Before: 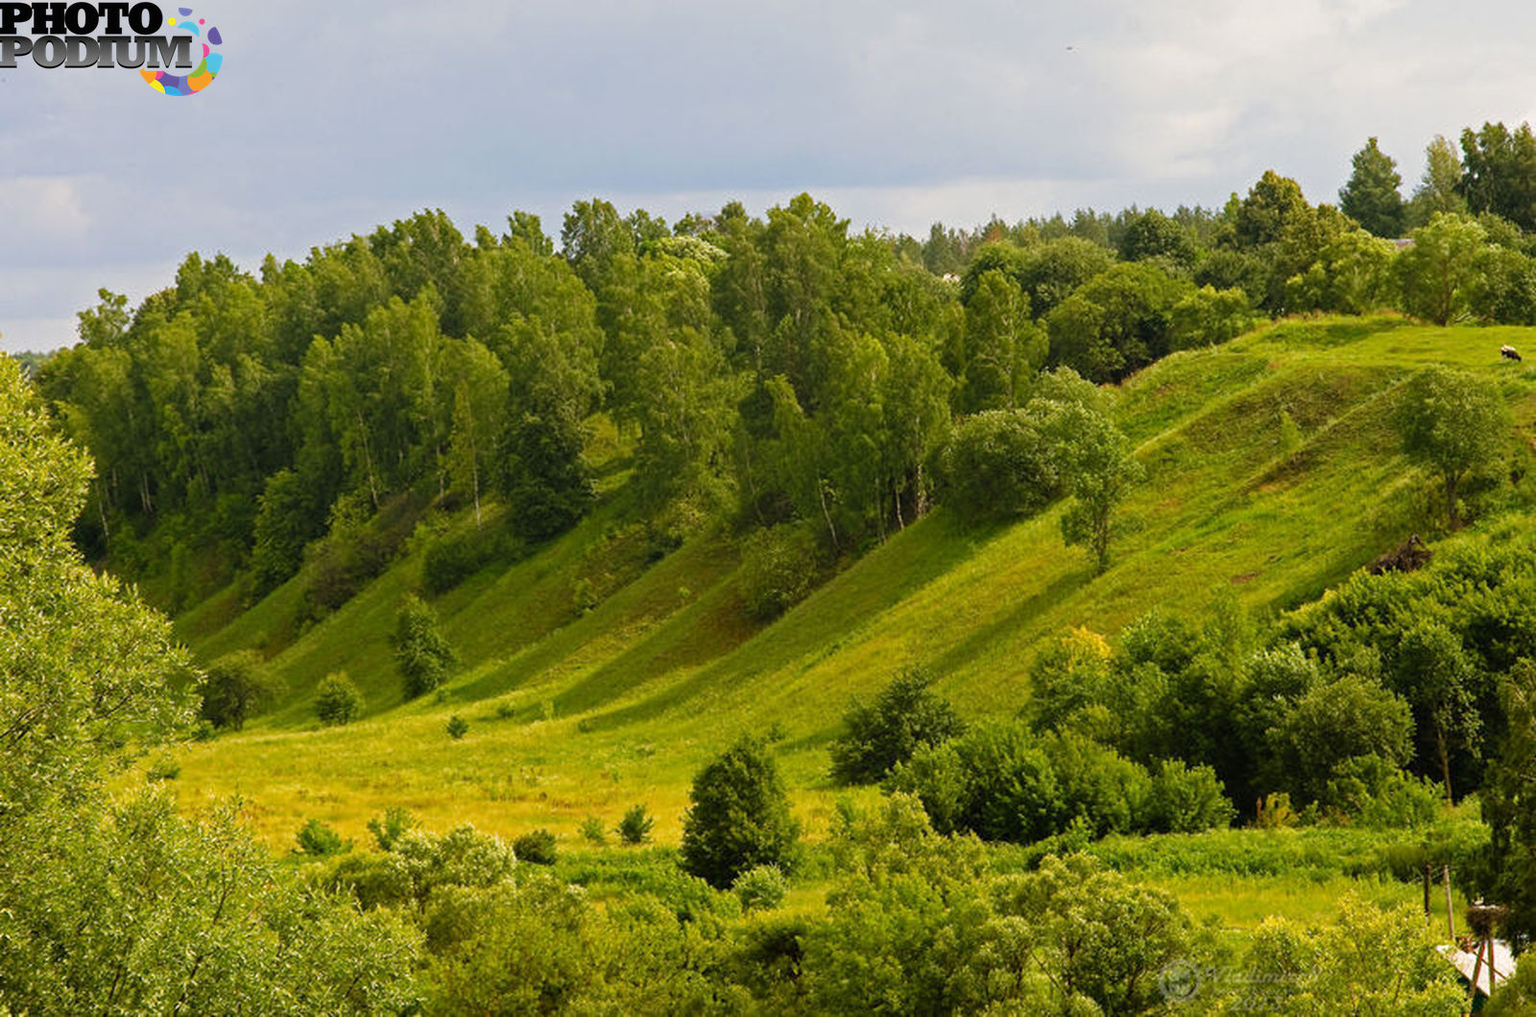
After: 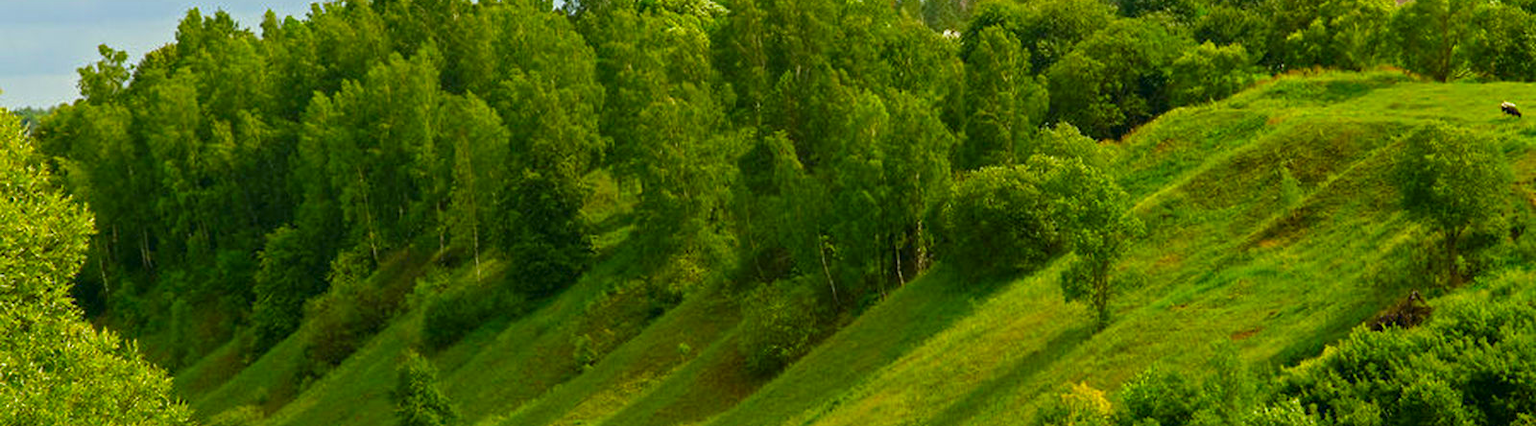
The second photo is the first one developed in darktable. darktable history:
color correction: highlights a* -7.42, highlights b* 1.14, shadows a* -3.37, saturation 1.41
contrast brightness saturation: contrast 0.029, brightness -0.03
crop and rotate: top 23.994%, bottom 33.994%
